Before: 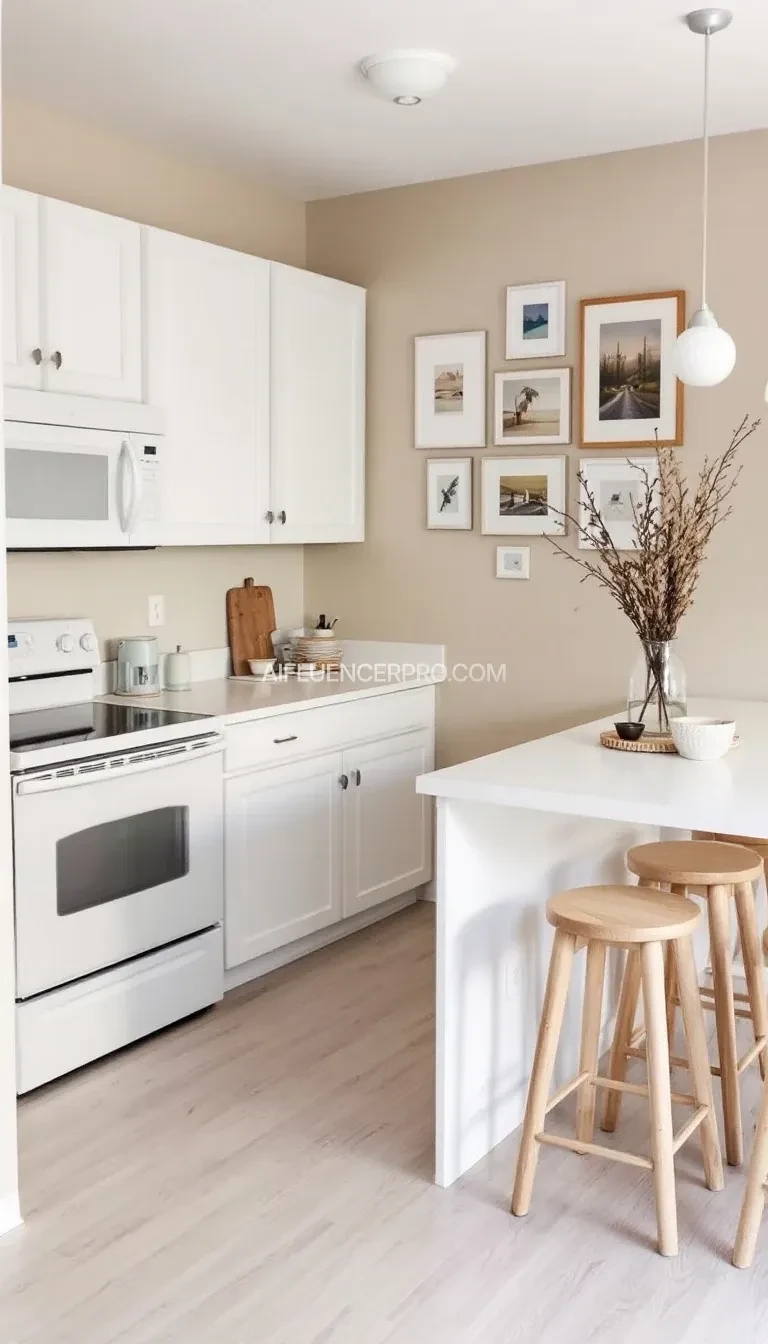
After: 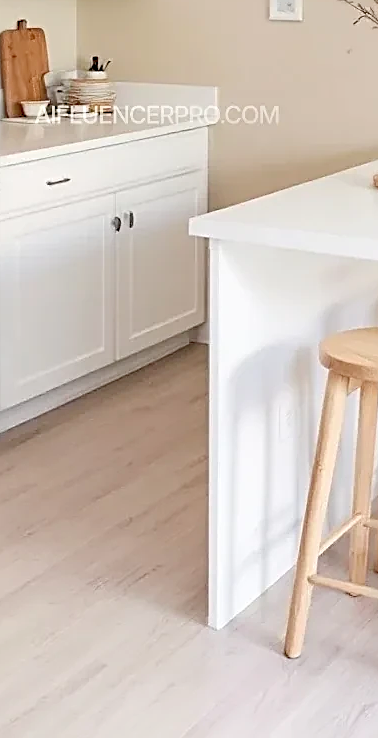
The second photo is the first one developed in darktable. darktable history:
sharpen: radius 2.647, amount 0.659
crop: left 29.674%, top 41.571%, right 20.995%, bottom 3.467%
levels: levels [0, 0.445, 1]
